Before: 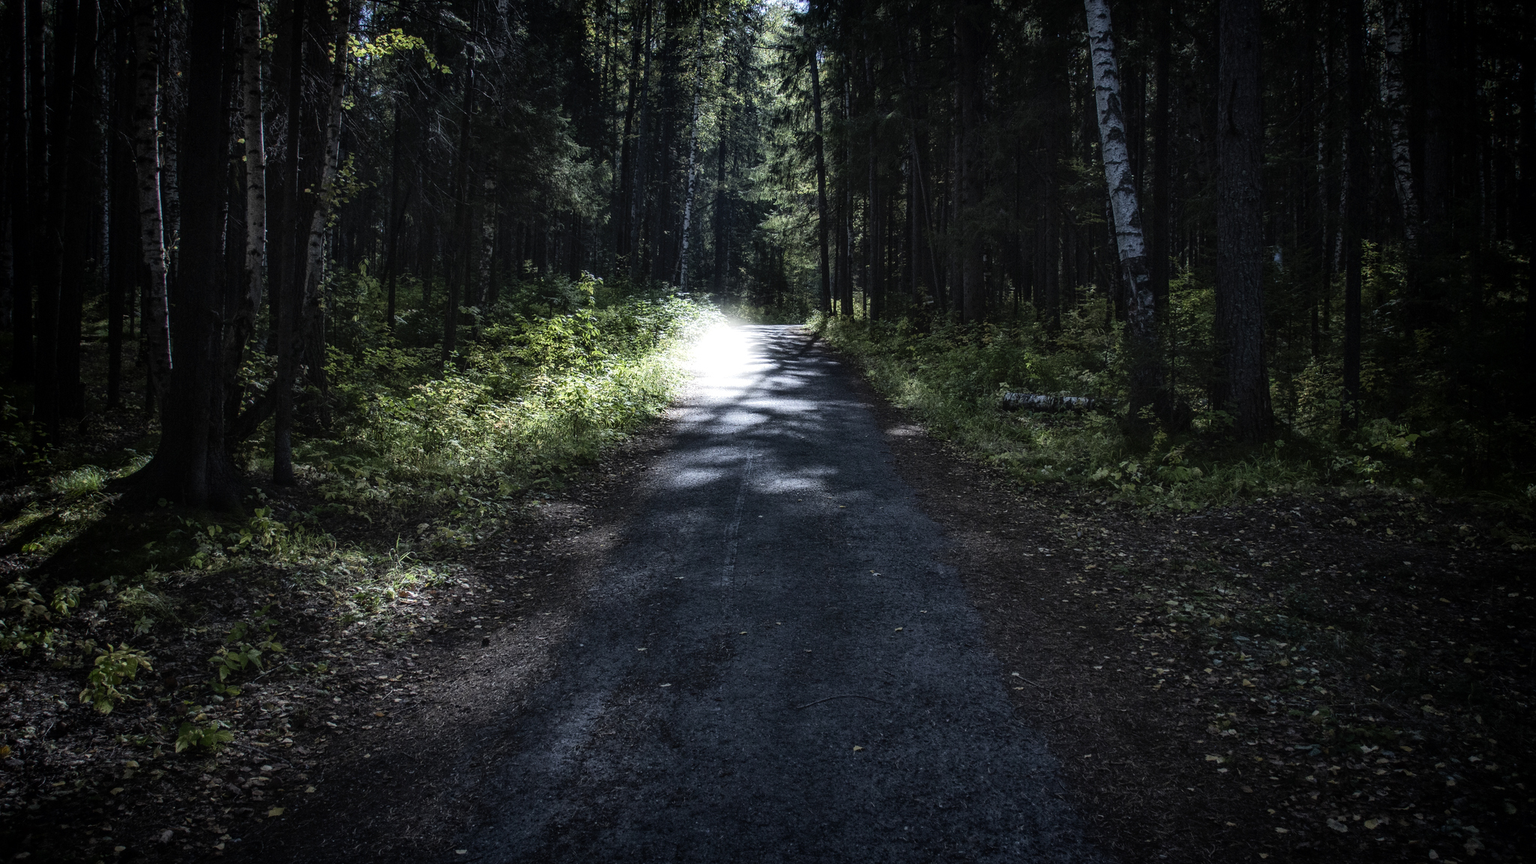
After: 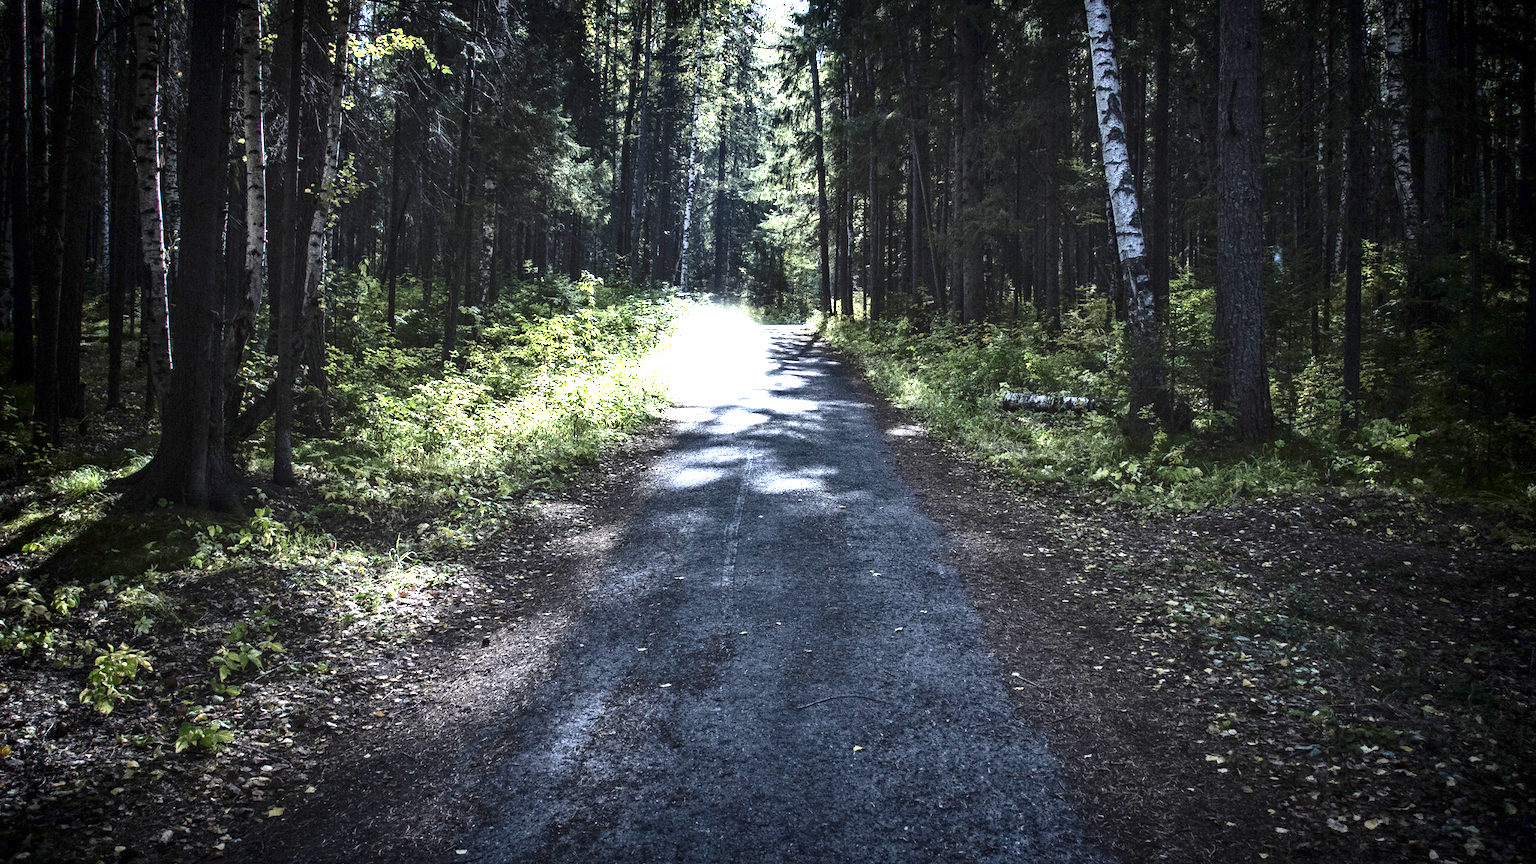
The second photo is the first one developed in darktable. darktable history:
contrast brightness saturation: contrast 0.14
exposure: exposure 2.254 EV, compensate highlight preservation false
haze removal: compatibility mode true, adaptive false
